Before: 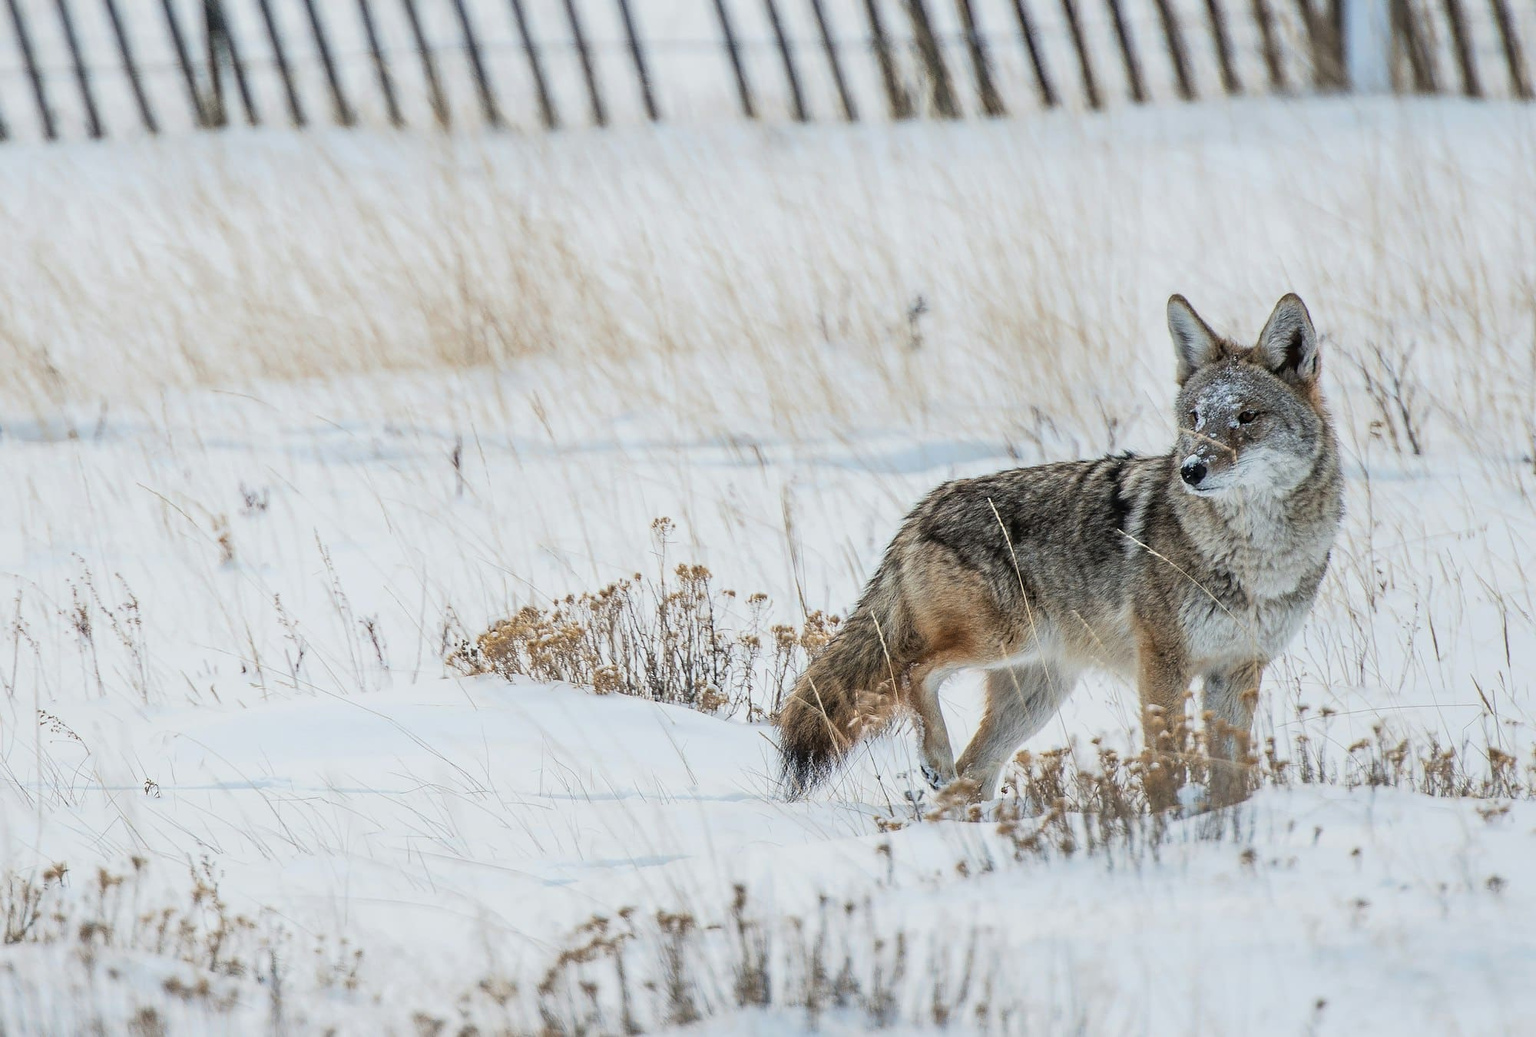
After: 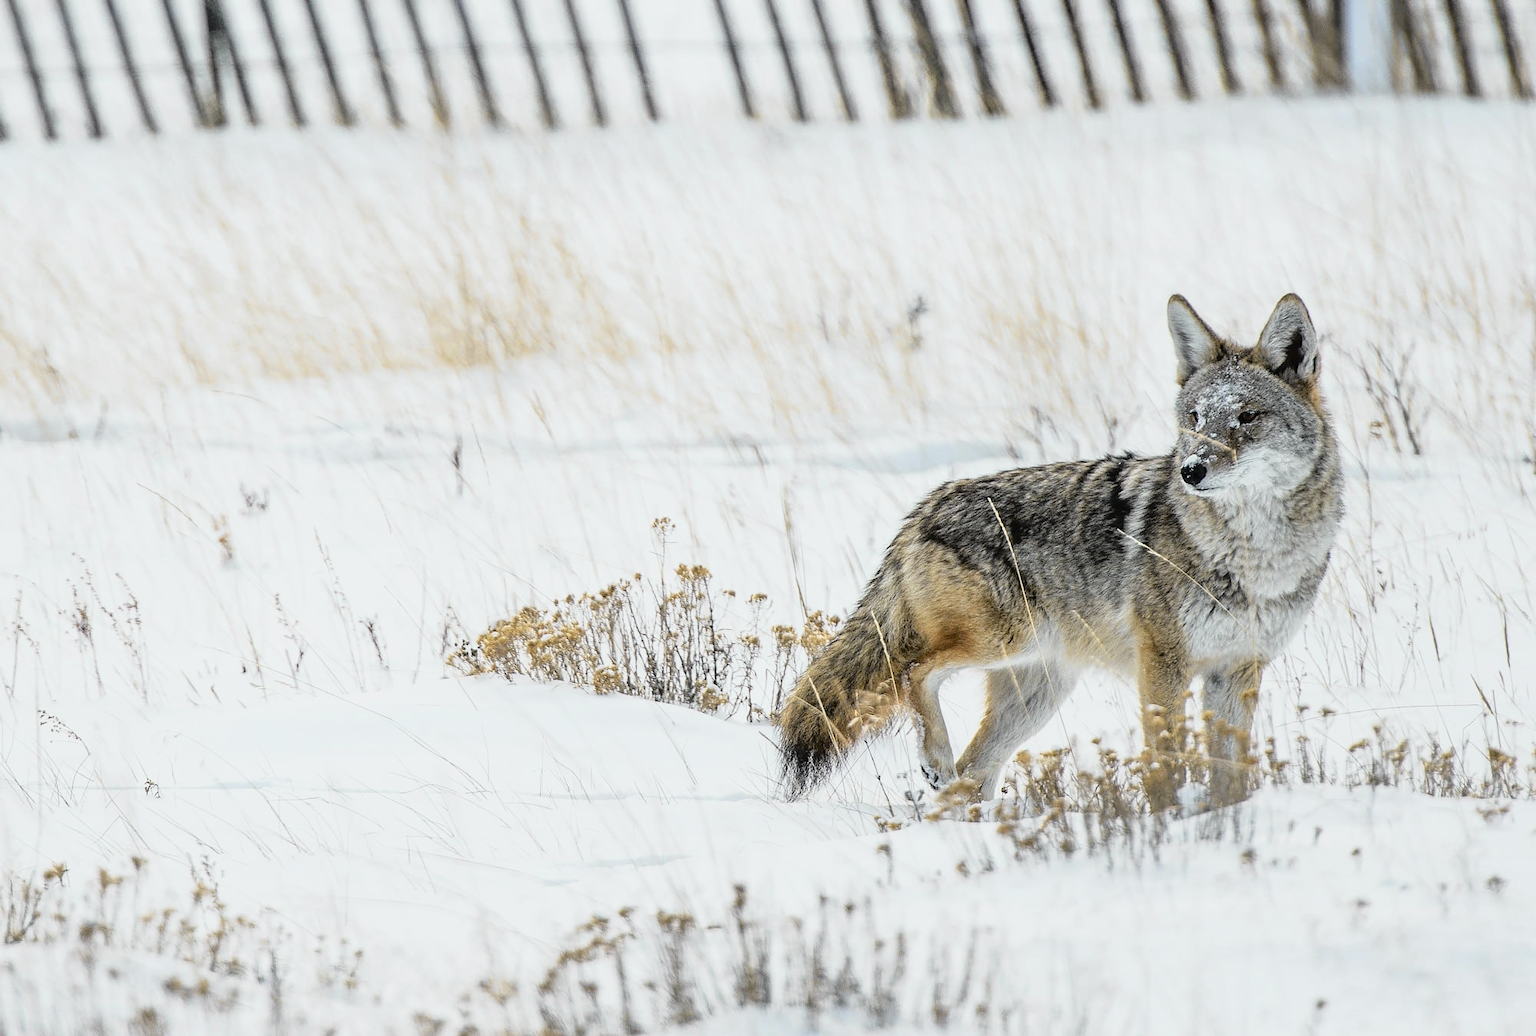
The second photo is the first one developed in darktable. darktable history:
tone curve: curves: ch0 [(0, 0.013) (0.129, 0.1) (0.327, 0.382) (0.489, 0.573) (0.66, 0.748) (0.858, 0.926) (1, 0.977)]; ch1 [(0, 0) (0.353, 0.344) (0.45, 0.46) (0.498, 0.498) (0.521, 0.512) (0.563, 0.559) (0.592, 0.585) (0.647, 0.68) (1, 1)]; ch2 [(0, 0) (0.333, 0.346) (0.375, 0.375) (0.427, 0.44) (0.476, 0.492) (0.511, 0.508) (0.528, 0.533) (0.579, 0.61) (0.612, 0.644) (0.66, 0.715) (1, 1)], color space Lab, independent channels, preserve colors none
